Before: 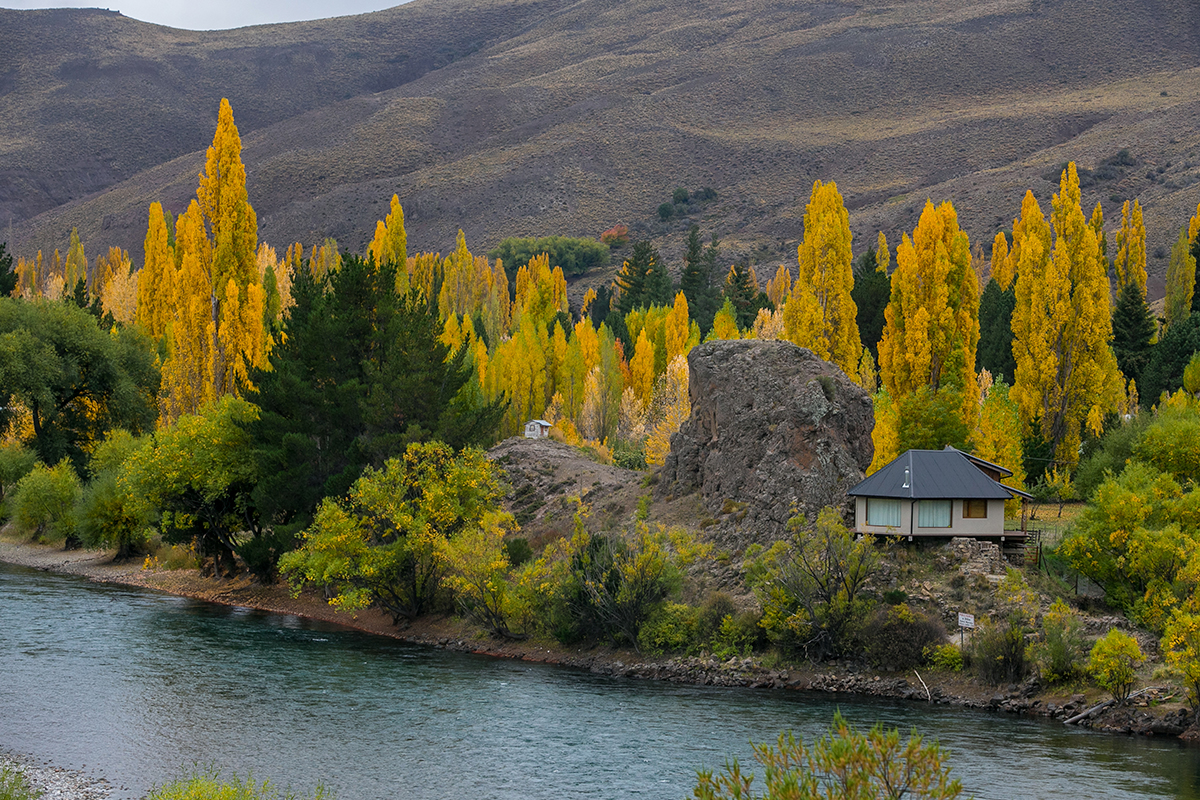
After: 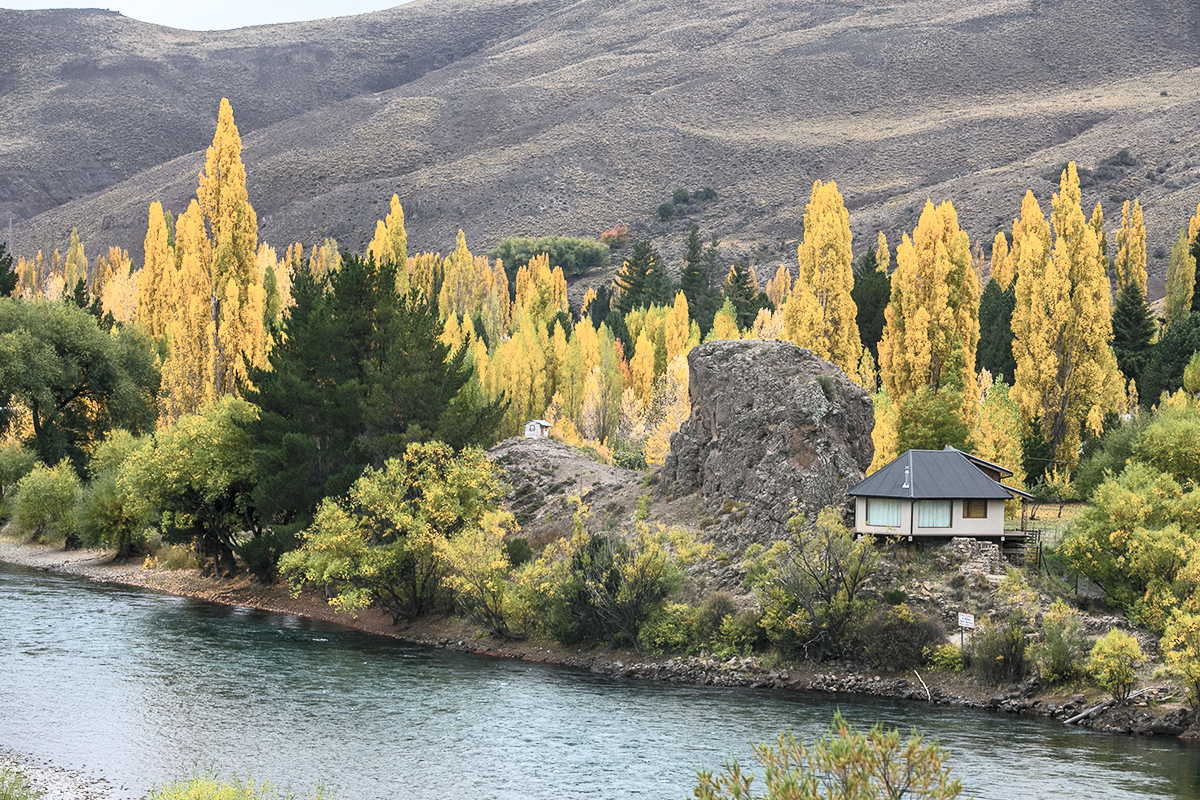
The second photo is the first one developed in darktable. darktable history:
tone equalizer: on, module defaults
contrast brightness saturation: contrast 0.43, brightness 0.56, saturation -0.19
